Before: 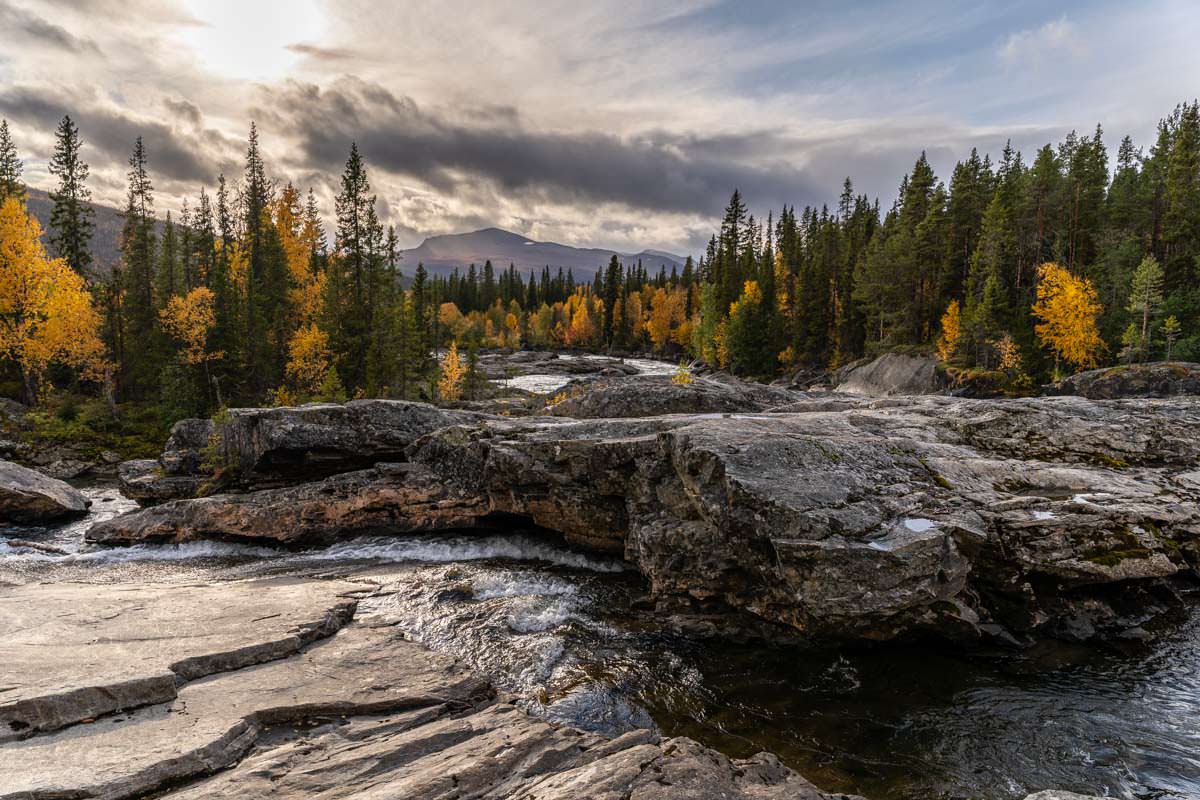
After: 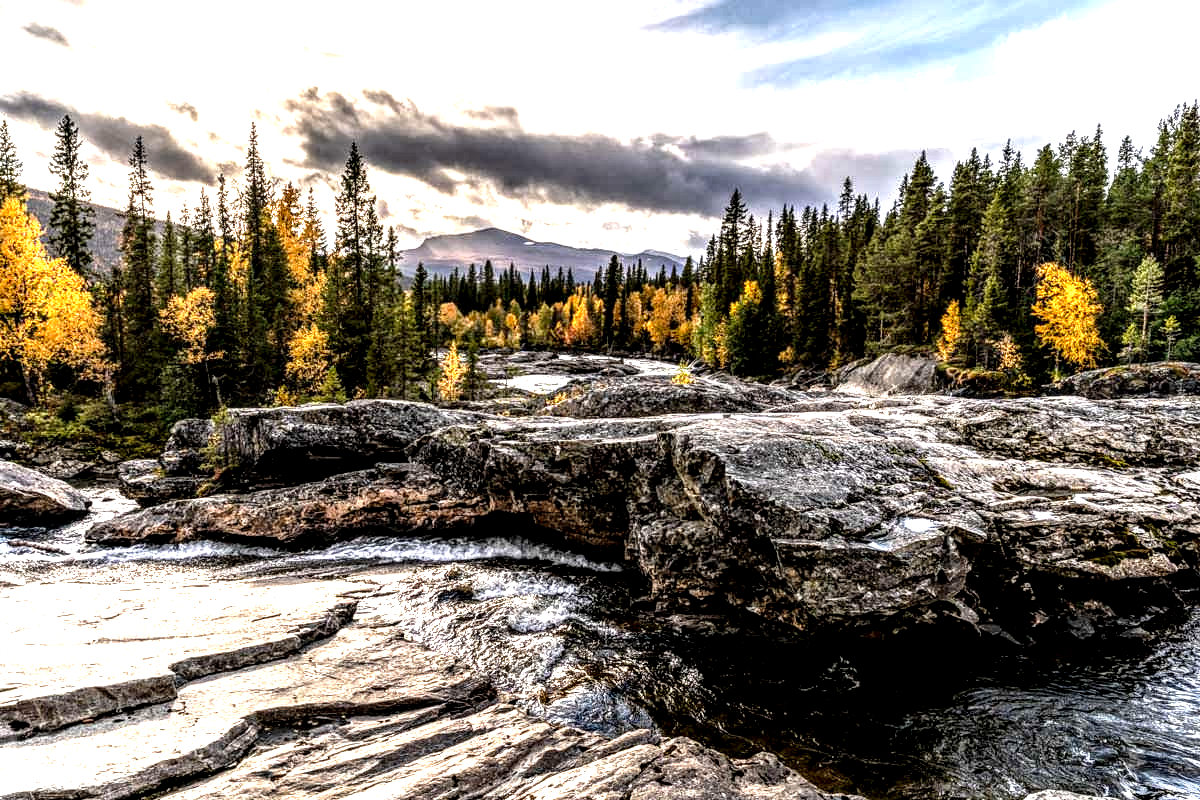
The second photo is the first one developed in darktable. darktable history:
tone equalizer: -8 EV -0.381 EV, -7 EV -0.426 EV, -6 EV -0.325 EV, -5 EV -0.238 EV, -3 EV 0.192 EV, -2 EV 0.332 EV, -1 EV 0.376 EV, +0 EV 0.442 EV, edges refinement/feathering 500, mask exposure compensation -1.57 EV, preserve details no
local contrast: highlights 18%, detail 187%
exposure: black level correction 0.001, exposure 1 EV, compensate highlight preservation false
tone curve: curves: ch0 [(0, 0) (0.106, 0.041) (0.256, 0.197) (0.37, 0.336) (0.513, 0.481) (0.667, 0.629) (1, 1)]; ch1 [(0, 0) (0.502, 0.505) (0.553, 0.577) (1, 1)]; ch2 [(0, 0) (0.5, 0.495) (0.56, 0.544) (1, 1)], preserve colors none
